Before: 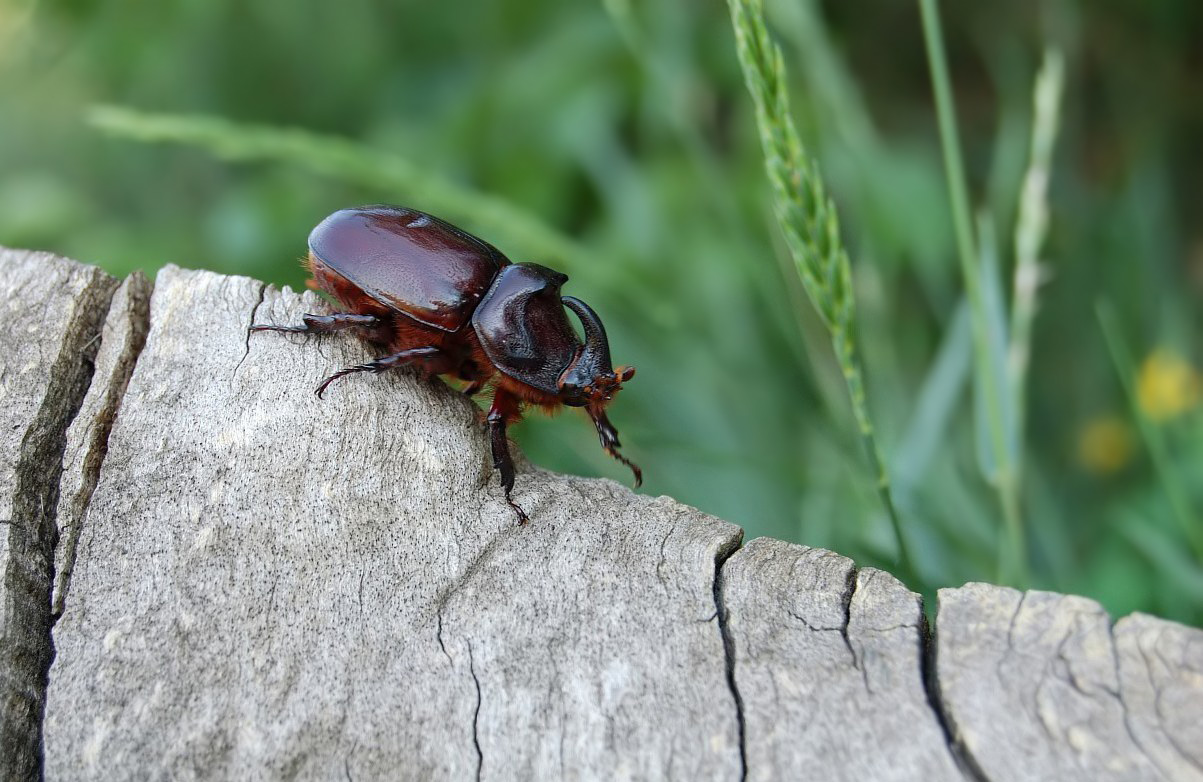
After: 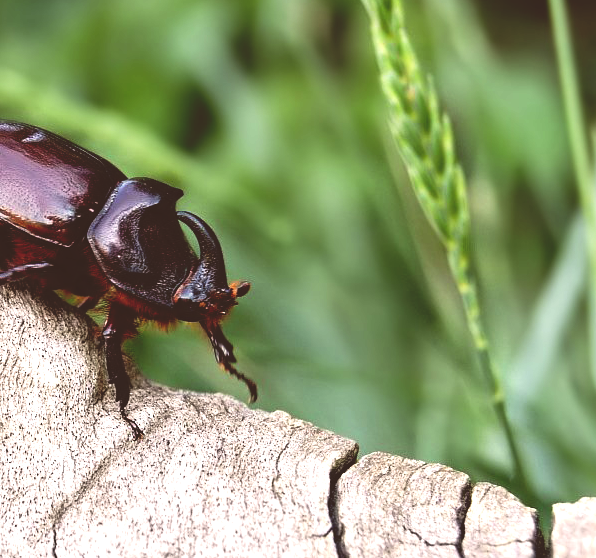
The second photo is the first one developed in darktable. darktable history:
exposure: exposure 1 EV, compensate highlight preservation false
base curve: curves: ch0 [(0, 0.02) (0.083, 0.036) (1, 1)], preserve colors none
crop: left 32.075%, top 10.976%, right 18.355%, bottom 17.596%
color correction: highlights a* 10.21, highlights b* 9.79, shadows a* 8.61, shadows b* 7.88, saturation 0.8
